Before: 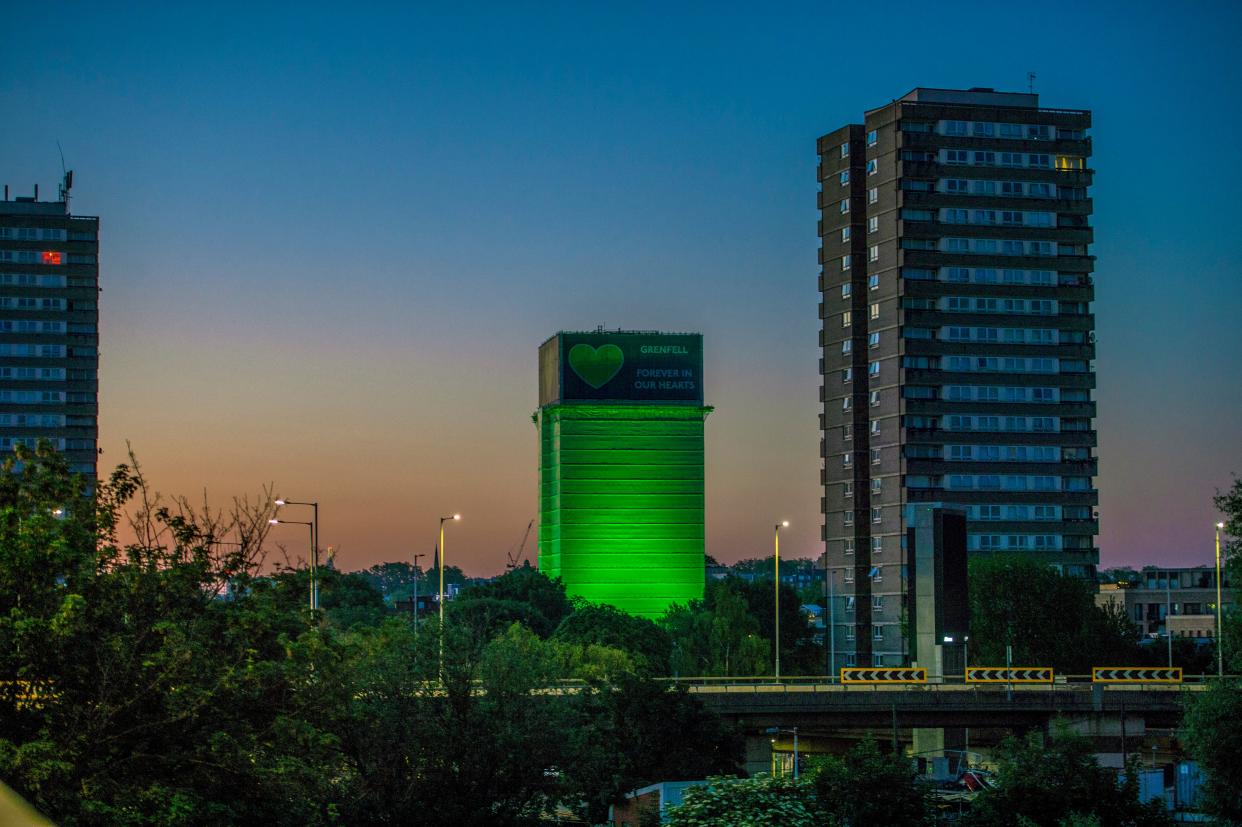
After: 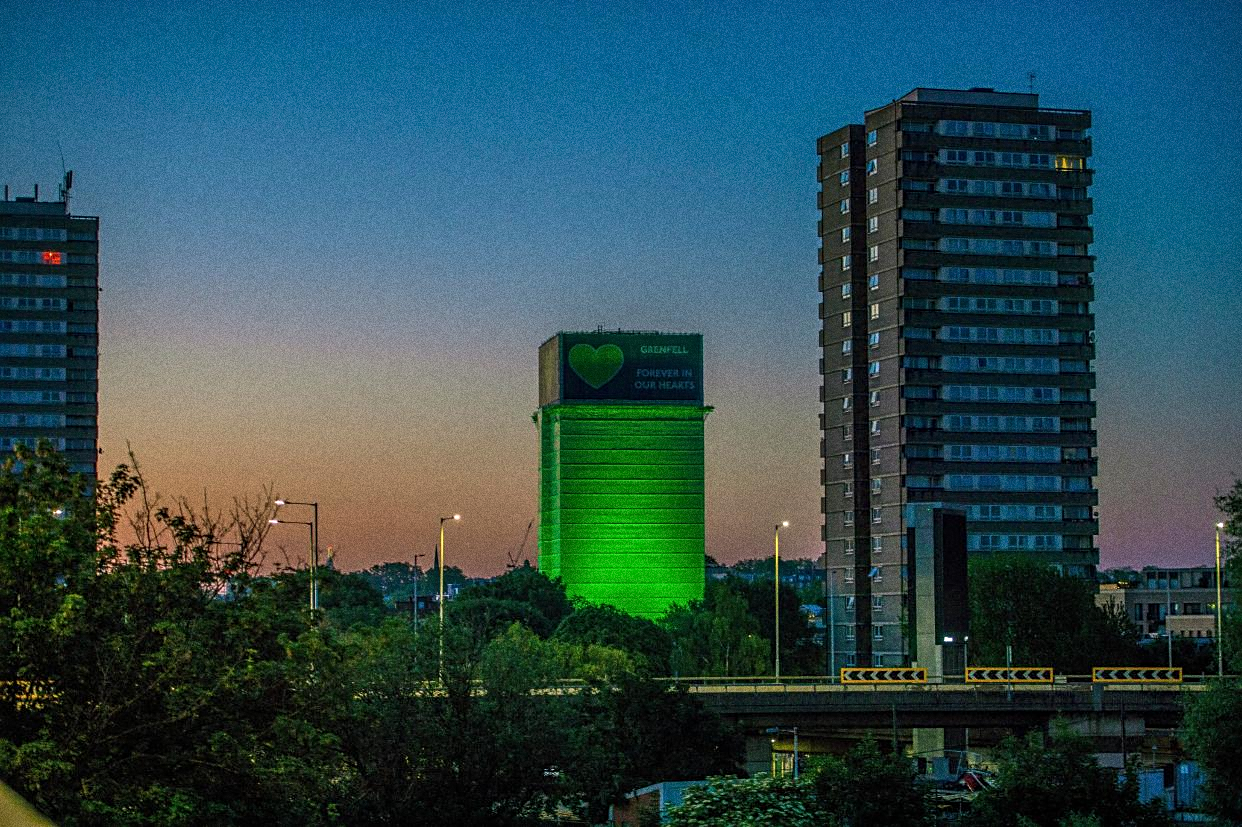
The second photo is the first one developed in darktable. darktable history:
sharpen: radius 2.529, amount 0.323
grain: coarseness 0.09 ISO, strength 40%
